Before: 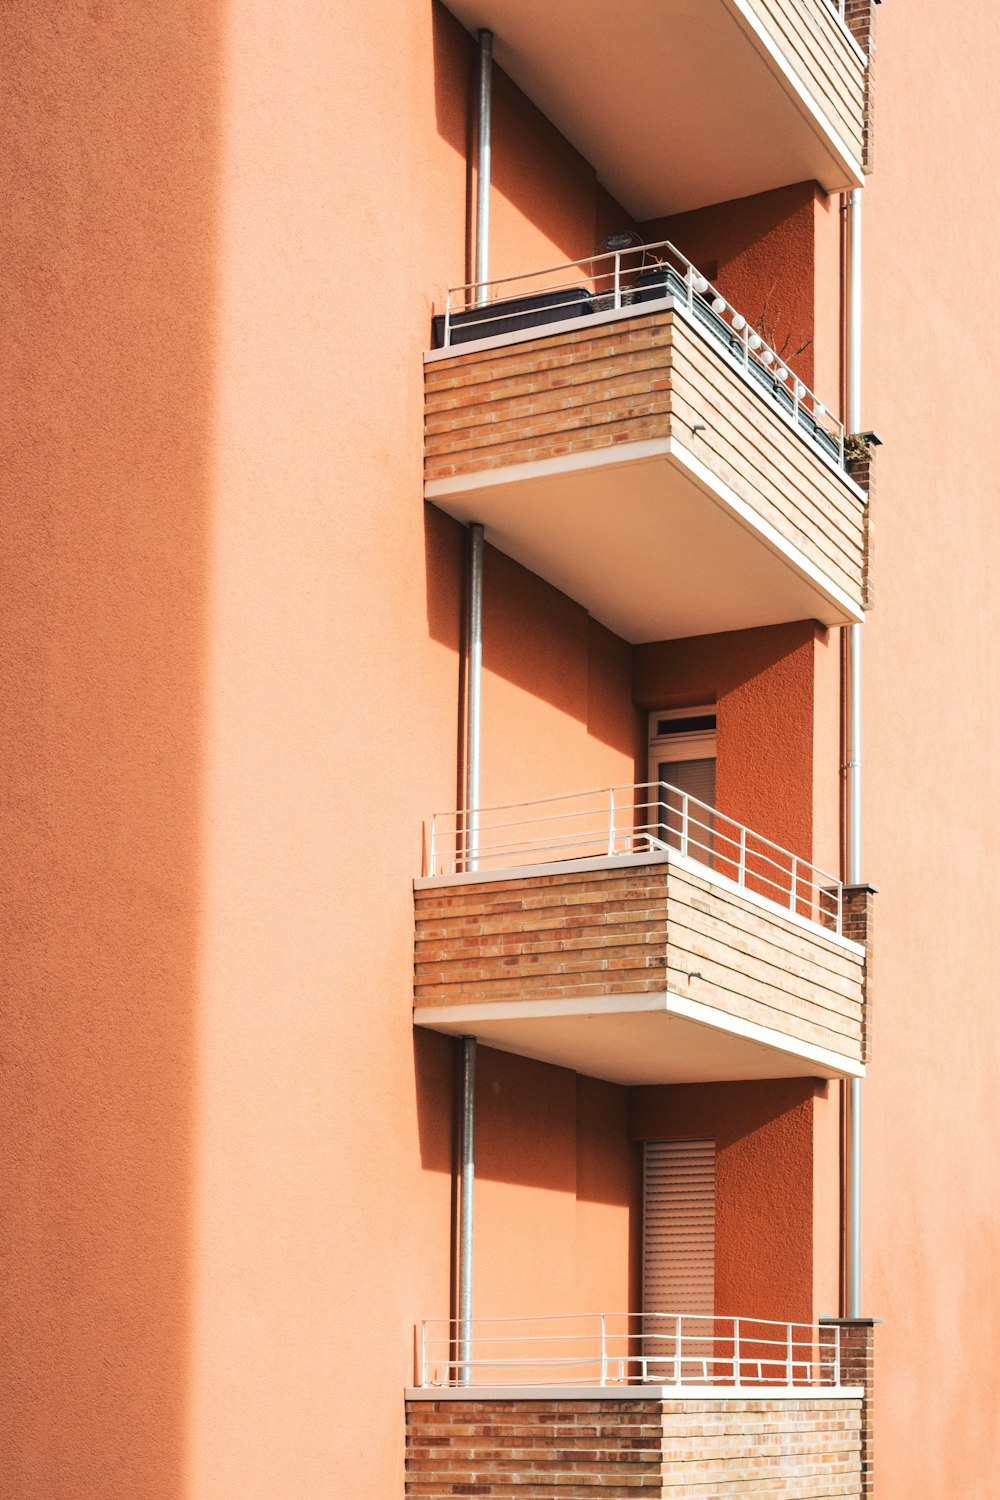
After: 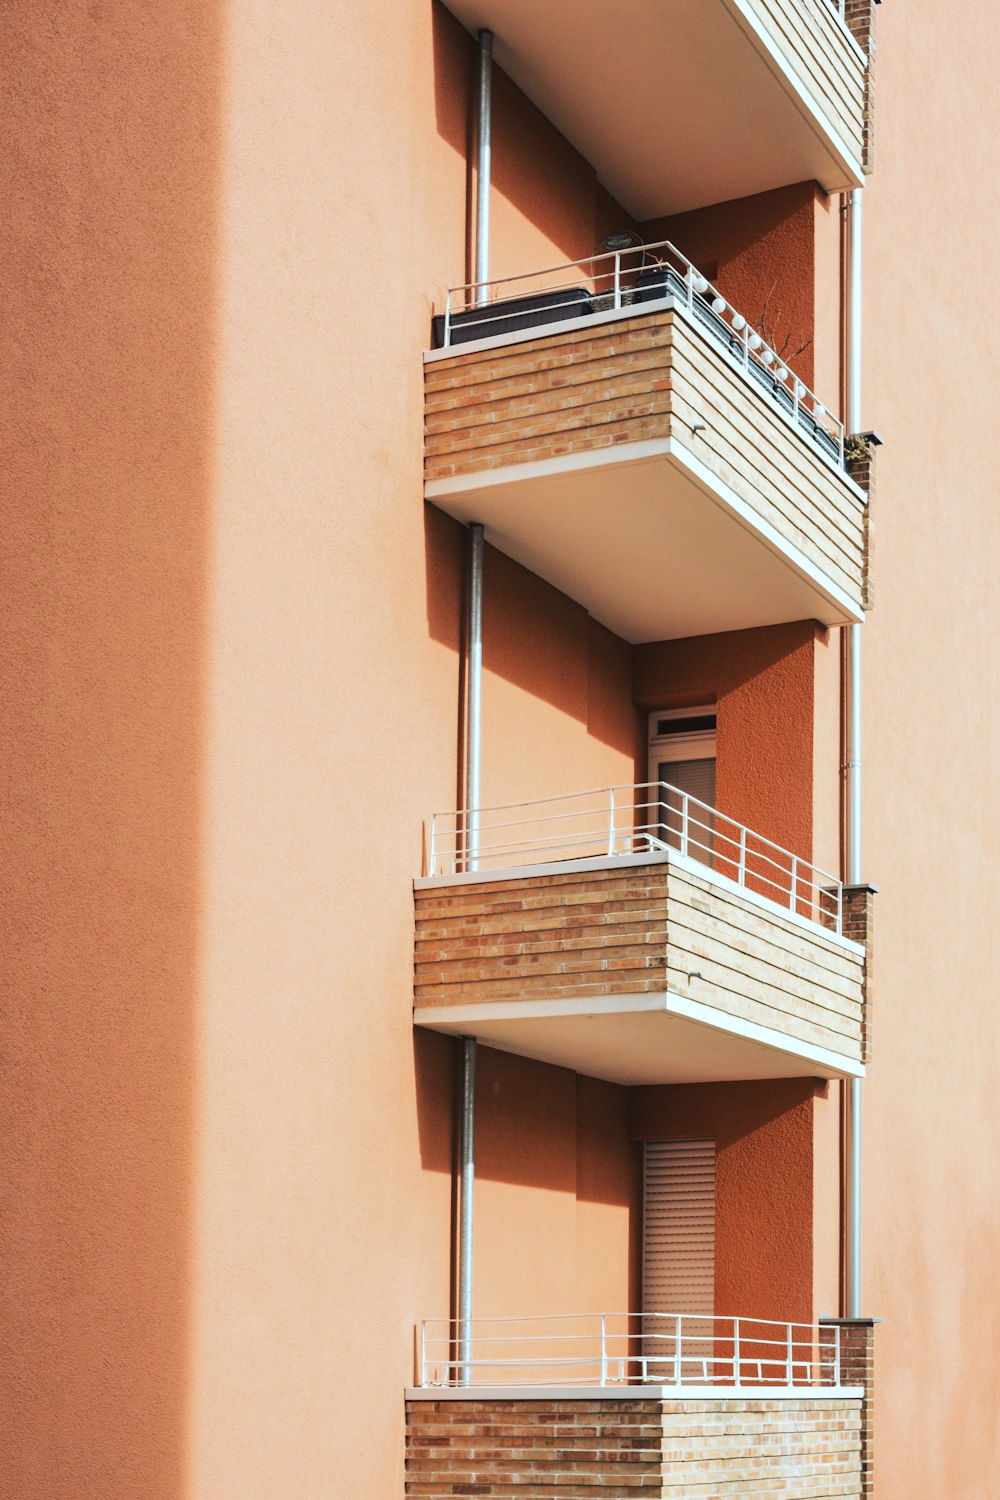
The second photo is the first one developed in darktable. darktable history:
exposure: compensate highlight preservation false
white balance: red 0.925, blue 1.046
